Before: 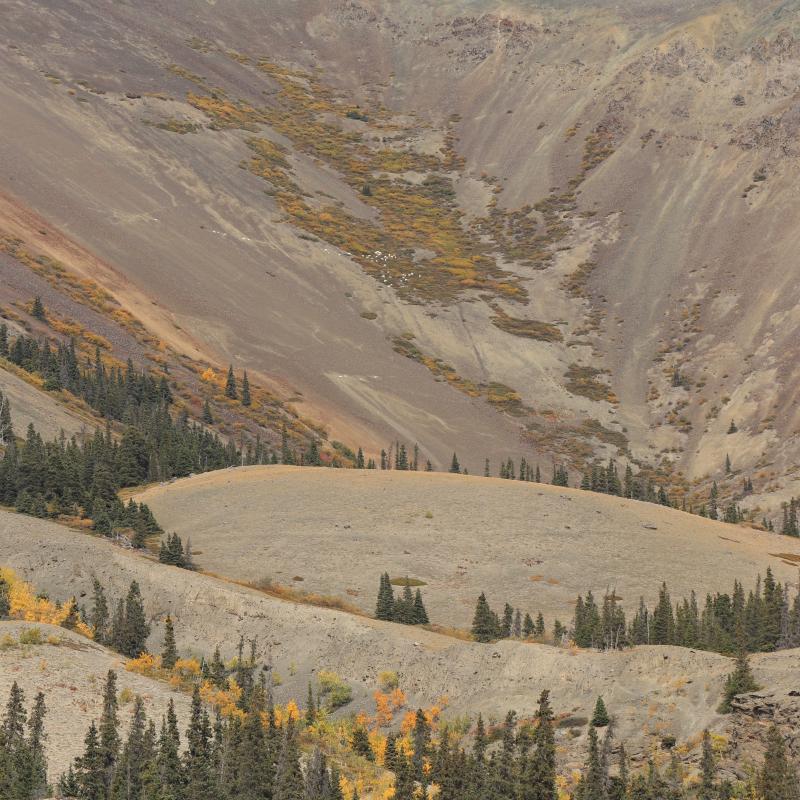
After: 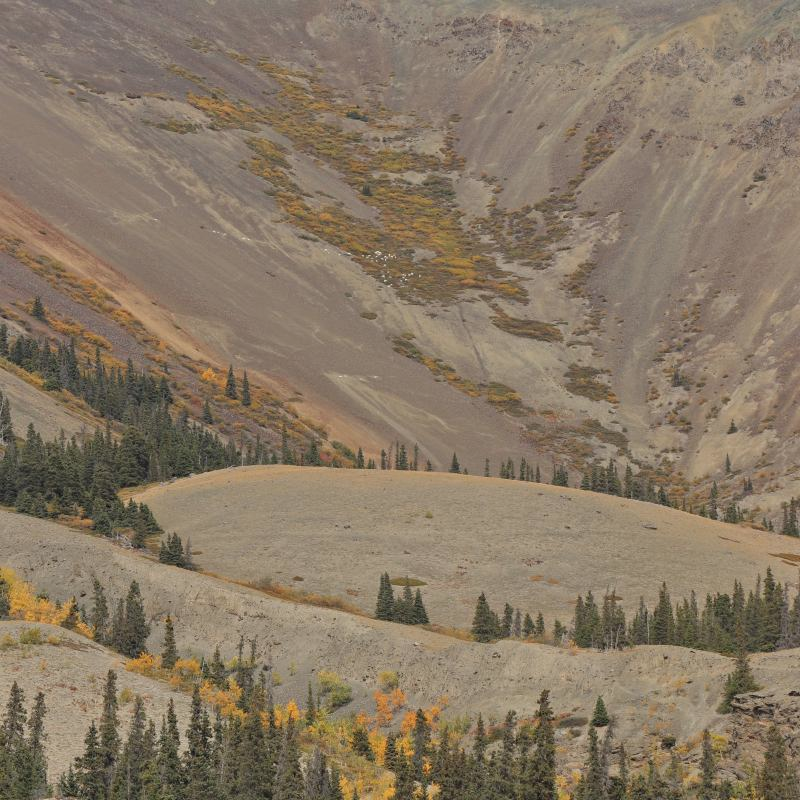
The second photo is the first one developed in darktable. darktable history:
tone equalizer: -8 EV -0.001 EV, -7 EV 0.004 EV, -6 EV -0.009 EV, -5 EV 0.01 EV, -4 EV -0.02 EV, -3 EV 0.021 EV, -2 EV -0.048 EV, -1 EV -0.28 EV, +0 EV -0.591 EV
